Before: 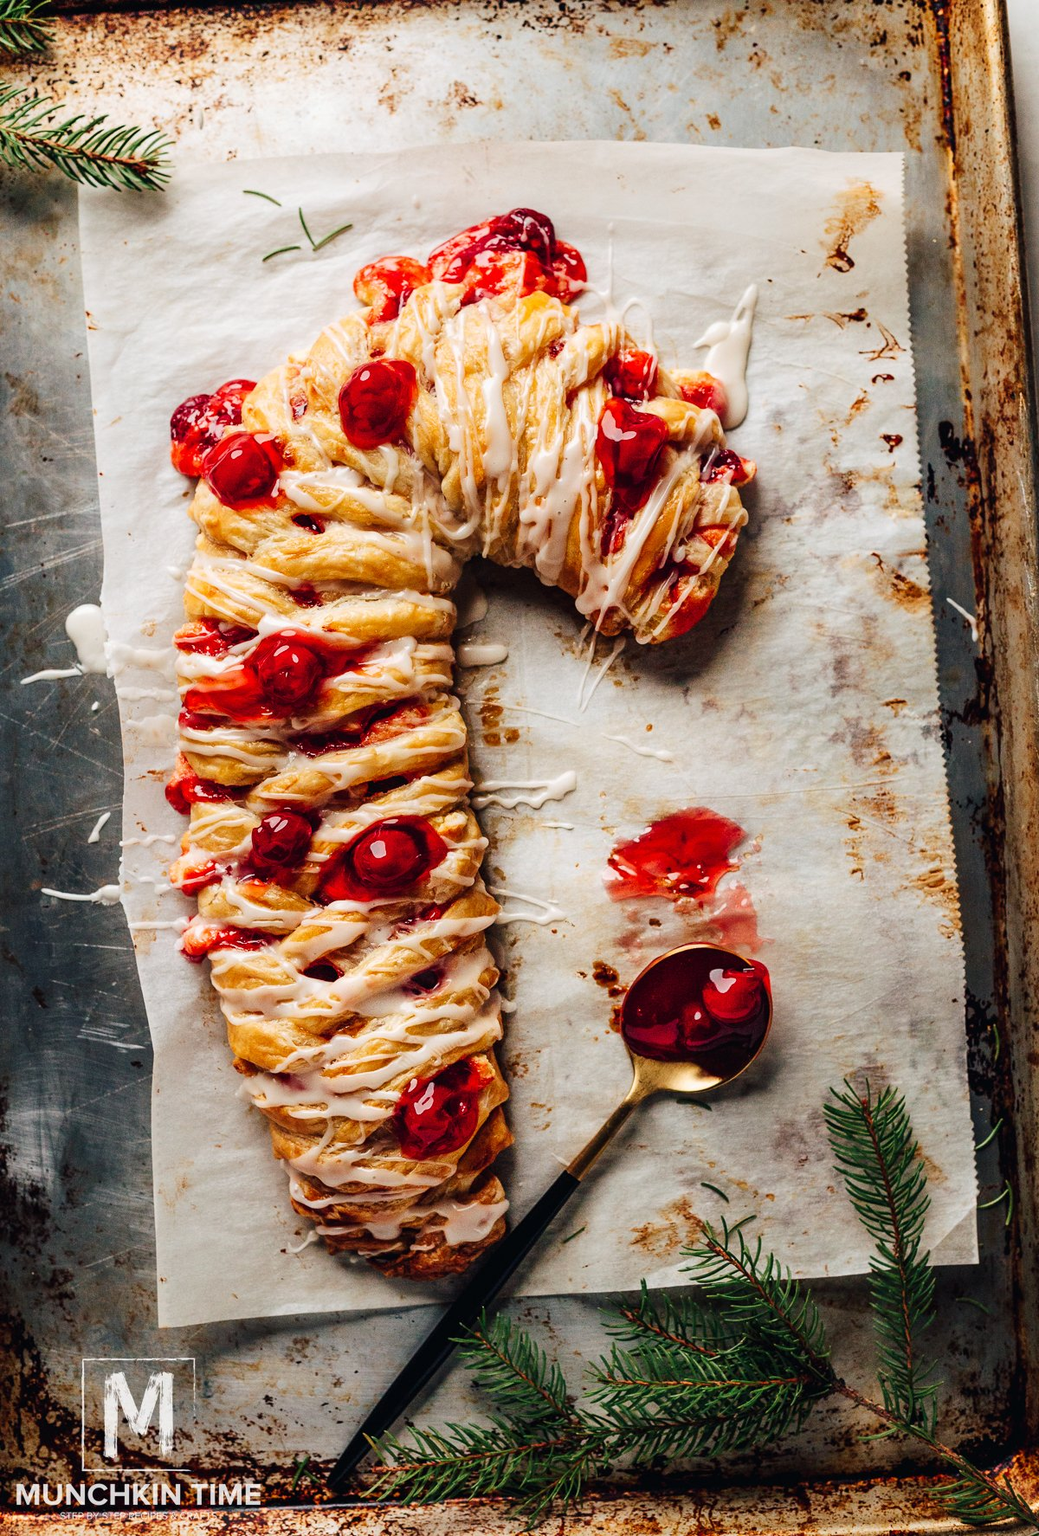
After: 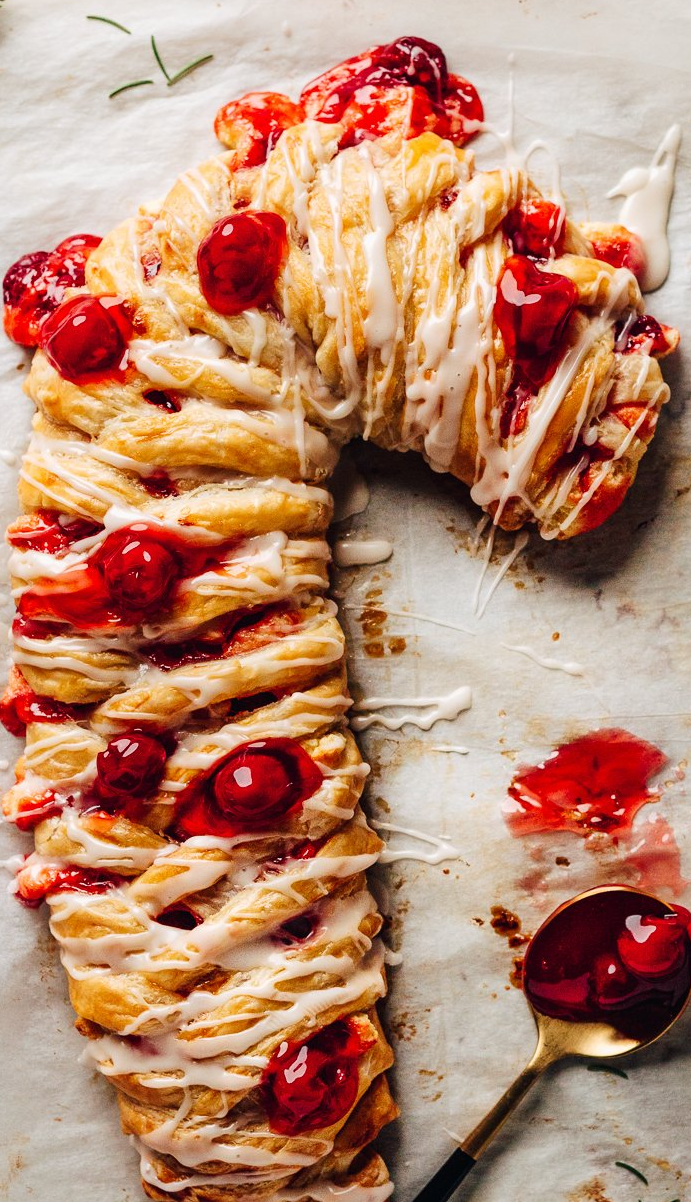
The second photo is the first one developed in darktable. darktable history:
crop: left 16.231%, top 11.504%, right 26.137%, bottom 20.699%
